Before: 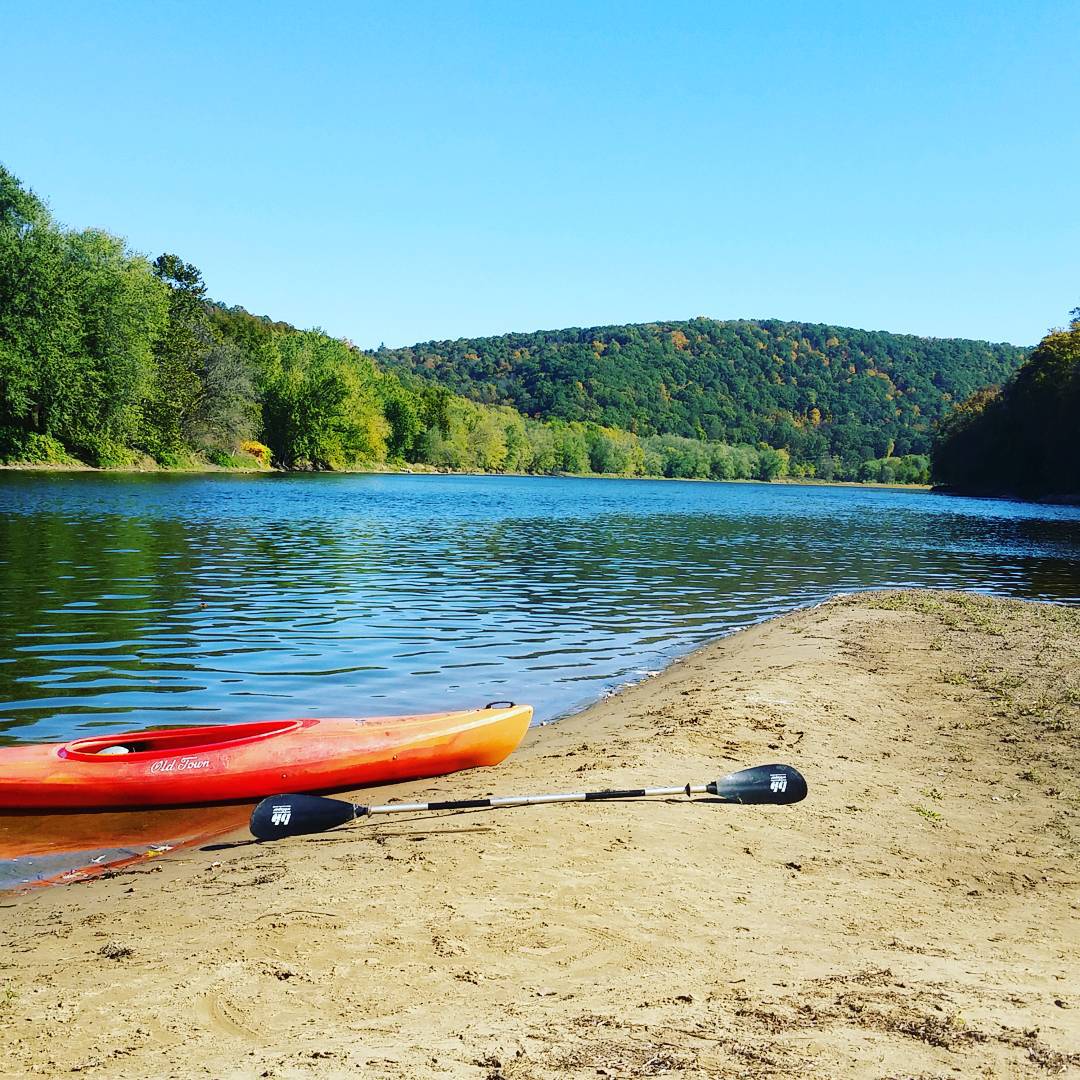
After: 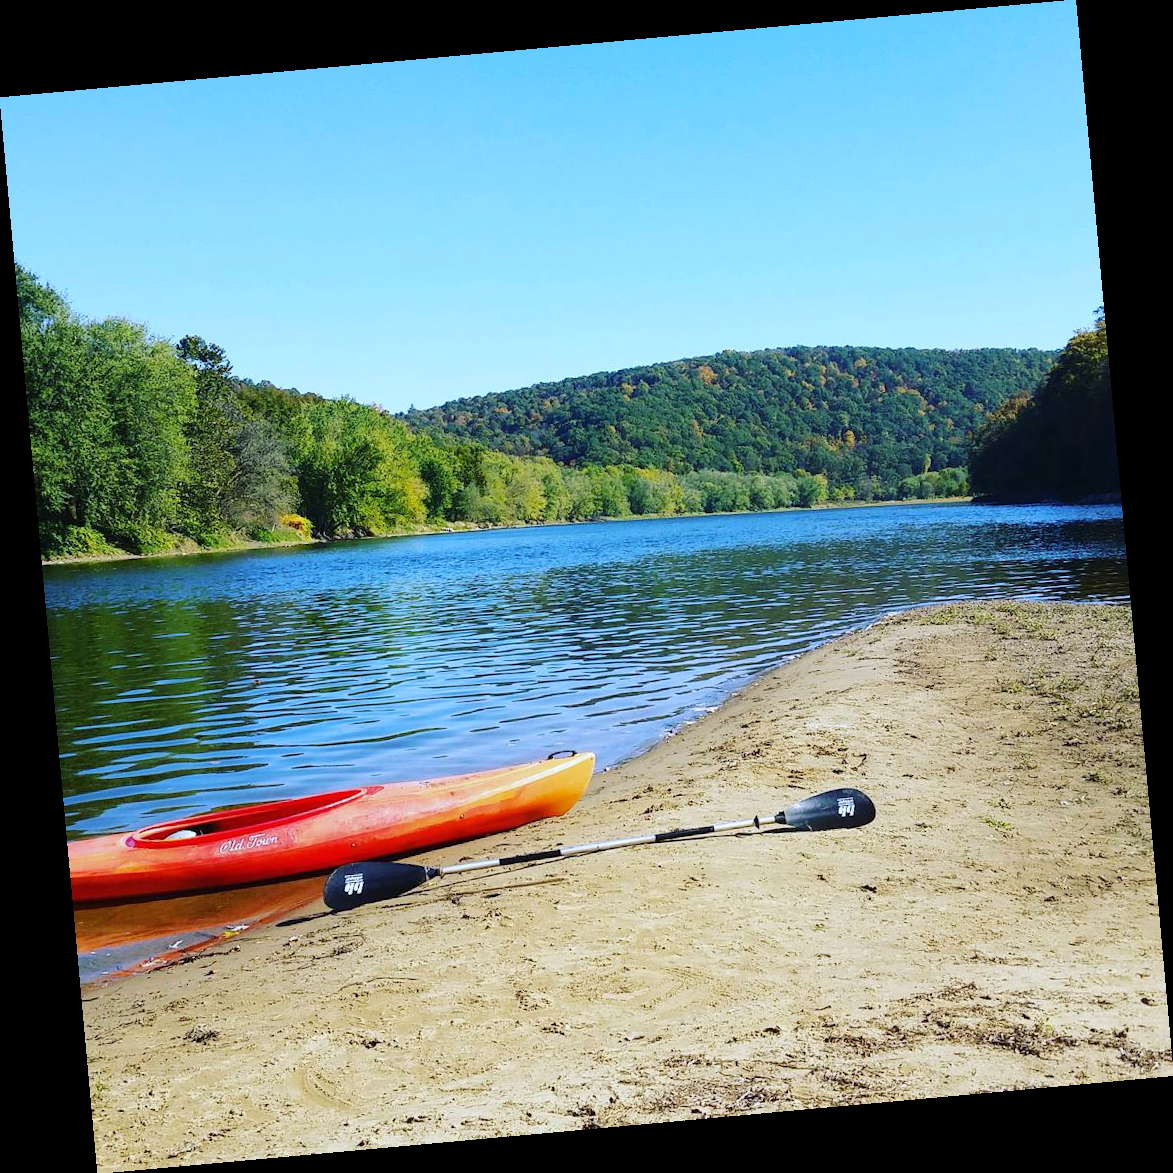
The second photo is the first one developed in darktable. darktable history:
white balance: red 0.967, blue 1.119, emerald 0.756
rotate and perspective: rotation -5.2°, automatic cropping off
color correction: highlights b* 3
